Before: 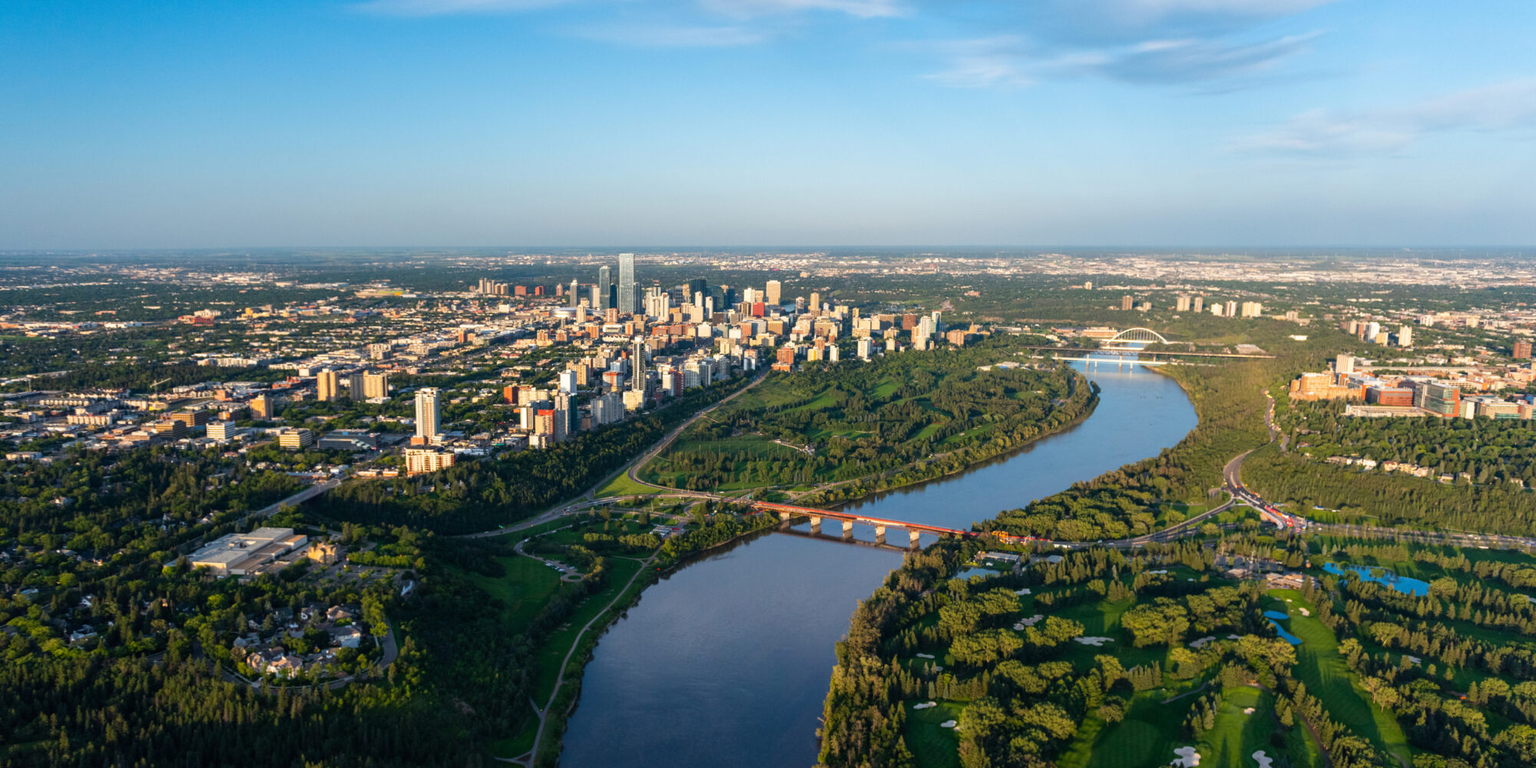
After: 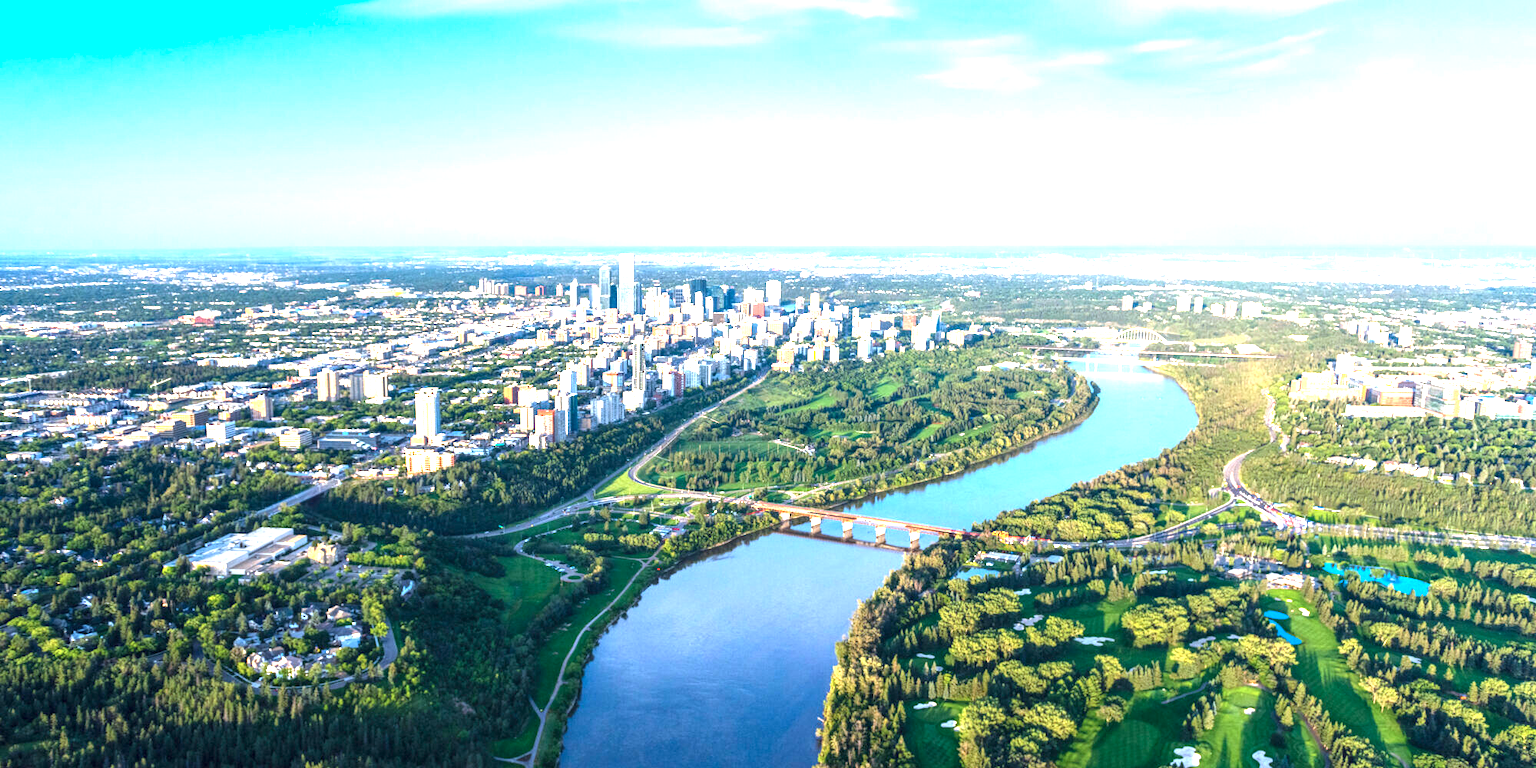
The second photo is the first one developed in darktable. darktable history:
exposure: black level correction 0, exposure 1.9 EV, compensate highlight preservation false
local contrast: on, module defaults
color calibration: x 0.38, y 0.39, temperature 4086.04 K
